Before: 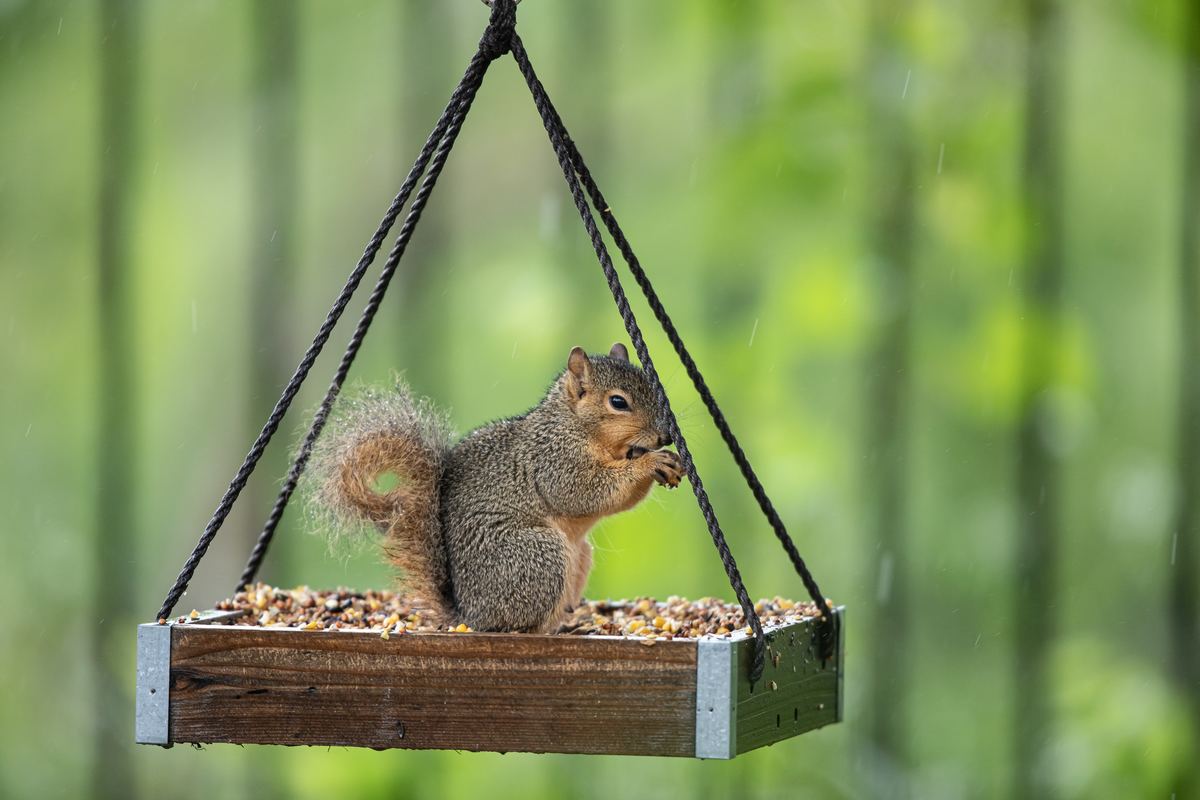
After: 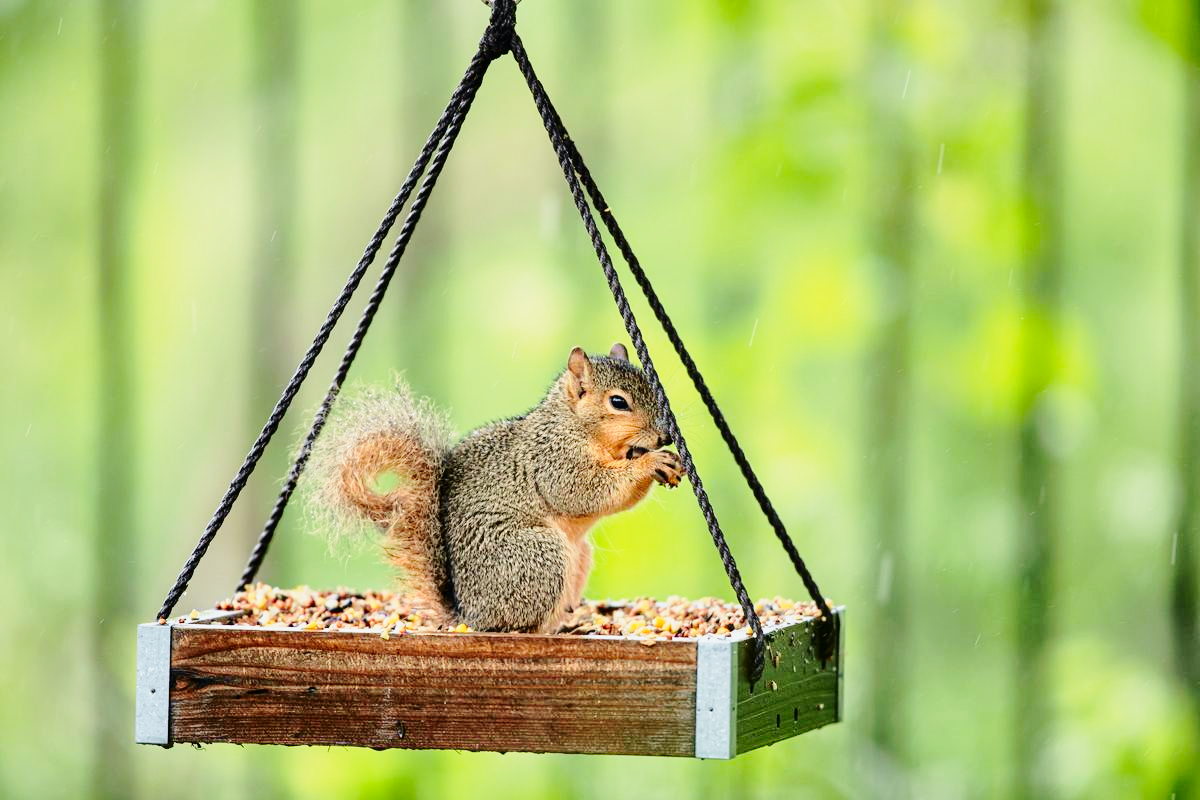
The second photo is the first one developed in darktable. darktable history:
tone curve: curves: ch0 [(0, 0) (0.058, 0.027) (0.214, 0.183) (0.295, 0.288) (0.48, 0.541) (0.658, 0.703) (0.741, 0.775) (0.844, 0.866) (0.986, 0.957)]; ch1 [(0, 0) (0.172, 0.123) (0.312, 0.296) (0.437, 0.429) (0.471, 0.469) (0.502, 0.5) (0.513, 0.515) (0.572, 0.603) (0.617, 0.653) (0.68, 0.724) (0.889, 0.924) (1, 1)]; ch2 [(0, 0) (0.411, 0.424) (0.489, 0.49) (0.502, 0.5) (0.512, 0.524) (0.549, 0.578) (0.604, 0.628) (0.709, 0.748) (1, 1)], color space Lab, independent channels, preserve colors none
base curve: curves: ch0 [(0, 0) (0.028, 0.03) (0.121, 0.232) (0.46, 0.748) (0.859, 0.968) (1, 1)], preserve colors none
tone equalizer: -7 EV 0.18 EV, -6 EV 0.12 EV, -5 EV 0.08 EV, -4 EV 0.04 EV, -2 EV -0.02 EV, -1 EV -0.04 EV, +0 EV -0.06 EV, luminance estimator HSV value / RGB max
